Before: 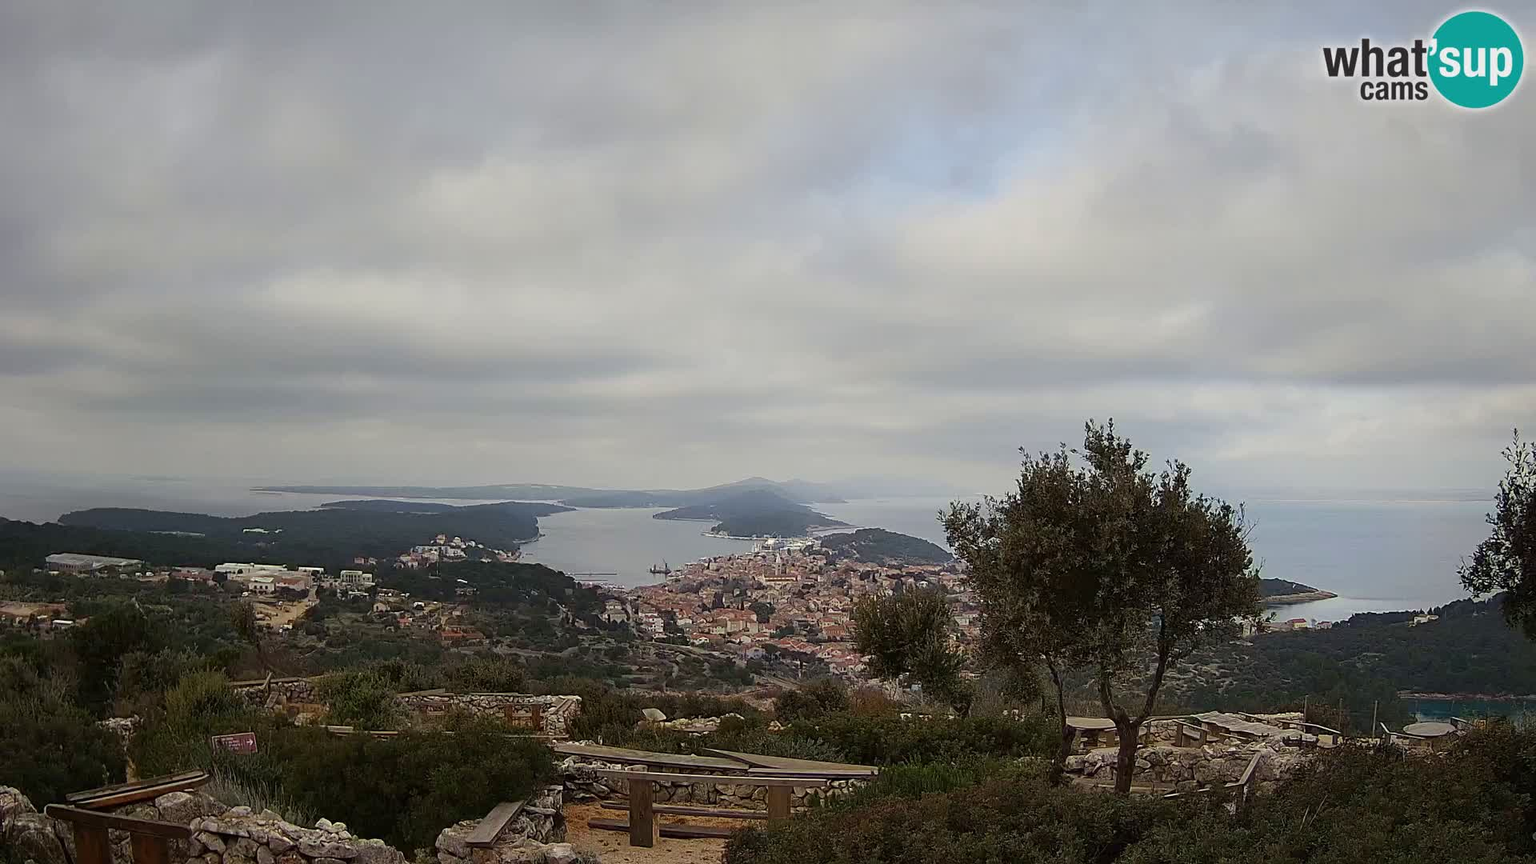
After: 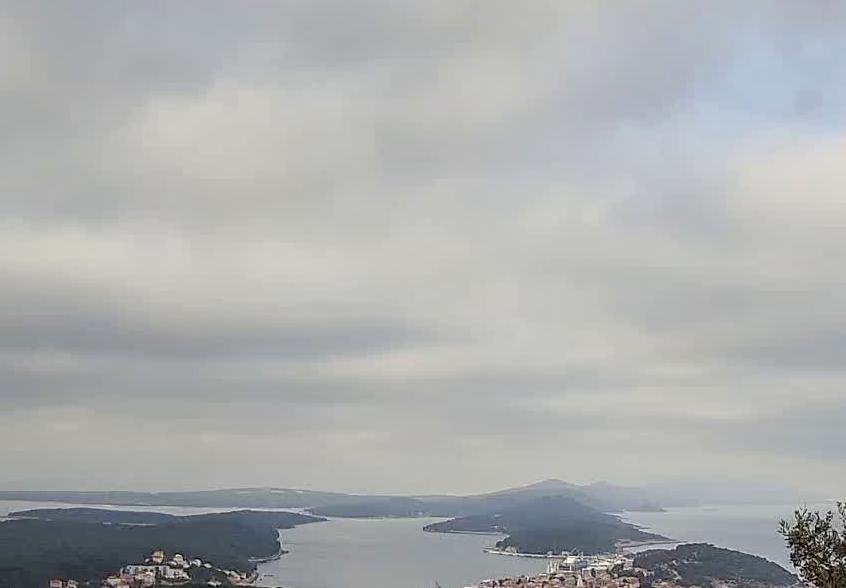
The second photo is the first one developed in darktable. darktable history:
local contrast: on, module defaults
levels: levels [0, 0.478, 1]
crop: left 20.502%, top 10.888%, right 35.398%, bottom 34.626%
